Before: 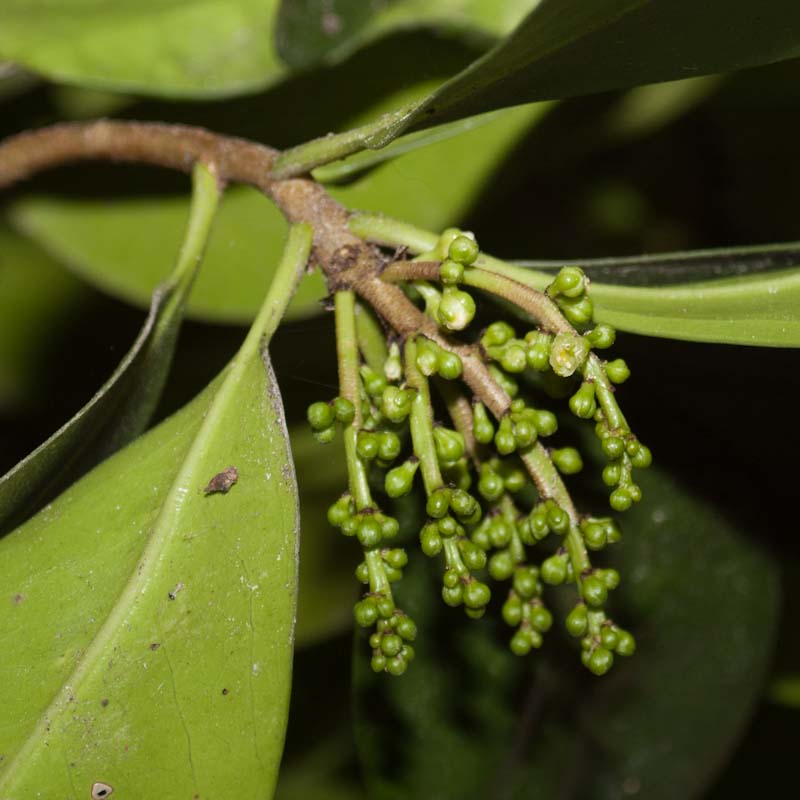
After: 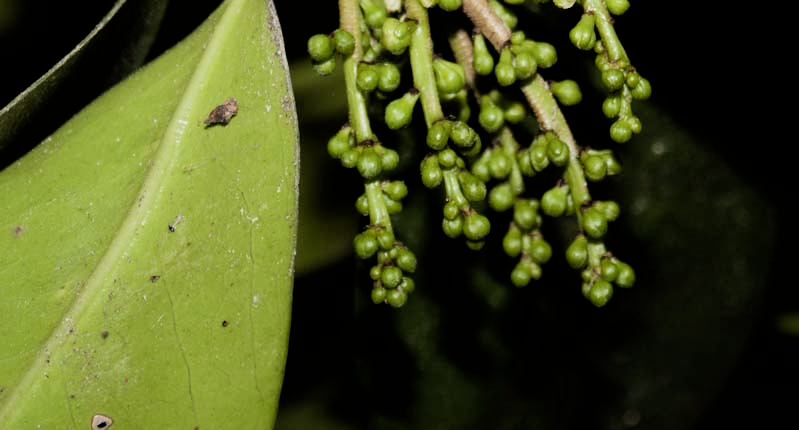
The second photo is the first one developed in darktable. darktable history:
filmic rgb: black relative exposure -5.03 EV, white relative exposure 3.52 EV, hardness 3.19, contrast 1.397, highlights saturation mix -31.44%
crop and rotate: top 46.213%, right 0.014%
